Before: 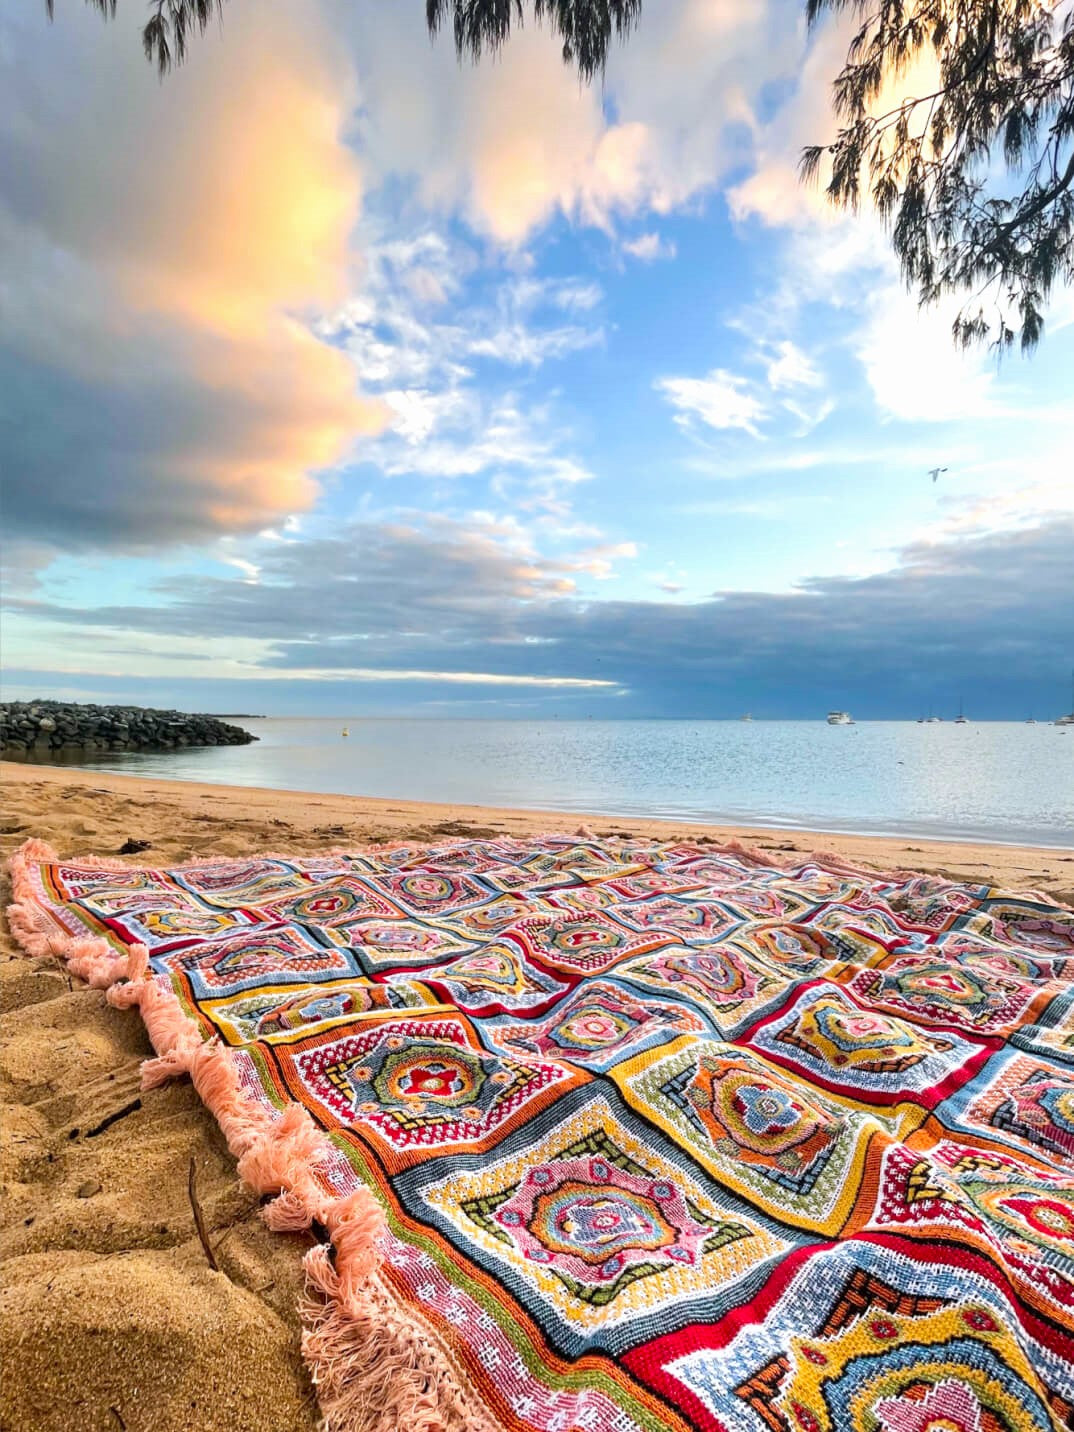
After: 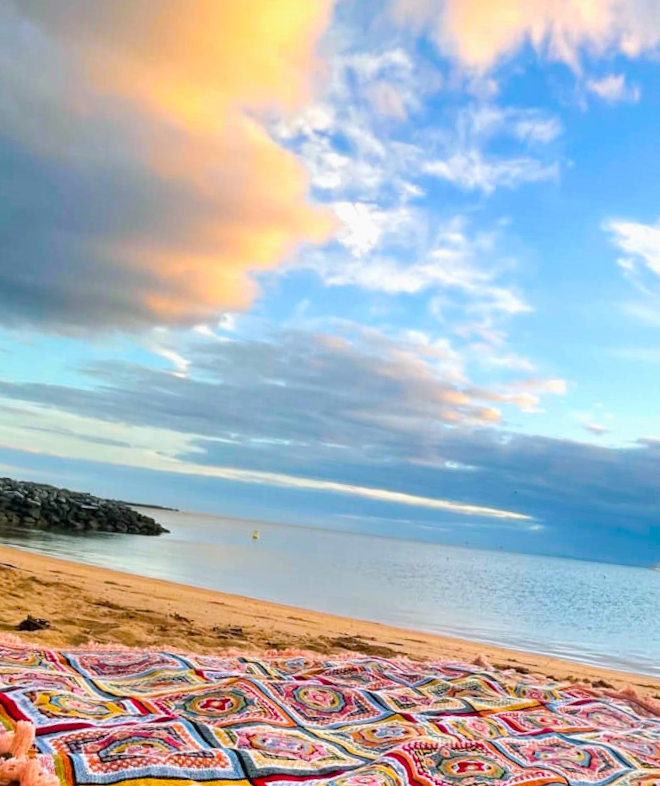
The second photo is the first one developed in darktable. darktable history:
exposure: exposure -0.041 EV, compensate exposure bias true, compensate highlight preservation false
color balance rgb: perceptual saturation grading › global saturation 19.868%, global vibrance 20%
crop and rotate: angle -6.62°, left 2.151%, top 6.694%, right 27.303%, bottom 30.263%
